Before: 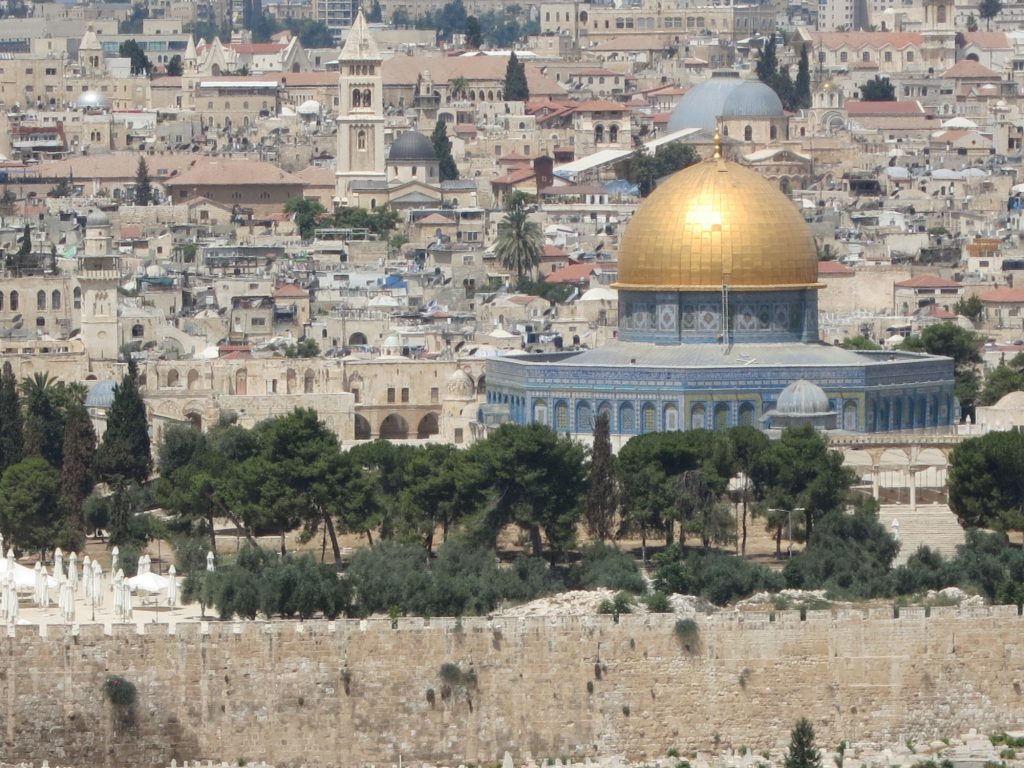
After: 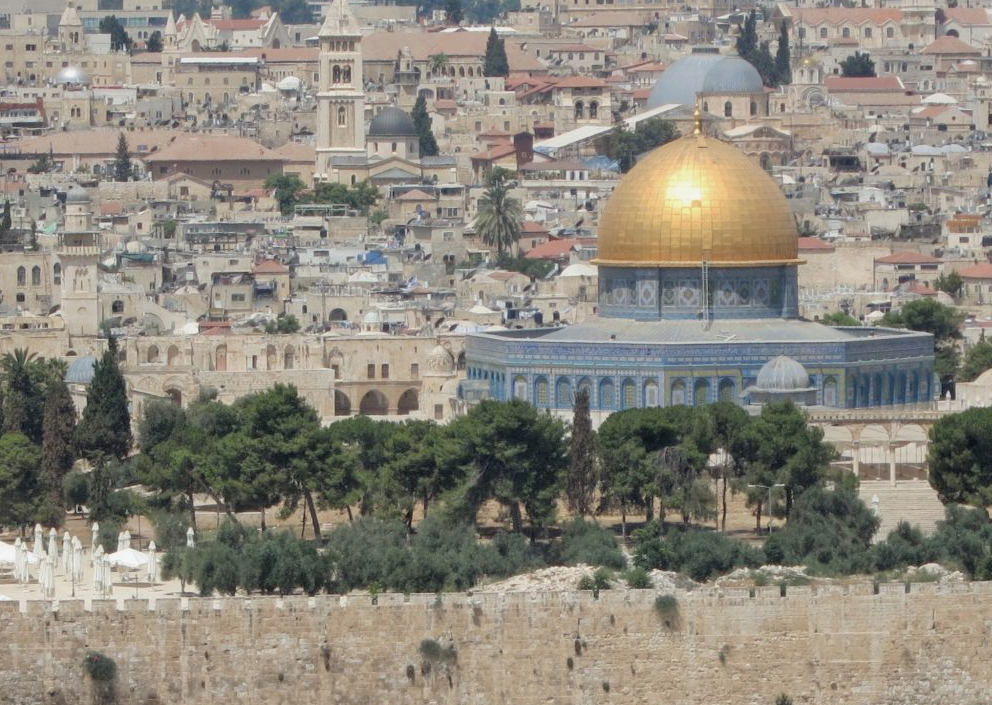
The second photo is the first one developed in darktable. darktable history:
crop: left 1.964%, top 3.251%, right 1.122%, bottom 4.933%
rgb levels: levels [[0.01, 0.419, 0.839], [0, 0.5, 1], [0, 0.5, 1]]
tone equalizer: -8 EV 0.25 EV, -7 EV 0.417 EV, -6 EV 0.417 EV, -5 EV 0.25 EV, -3 EV -0.25 EV, -2 EV -0.417 EV, -1 EV -0.417 EV, +0 EV -0.25 EV, edges refinement/feathering 500, mask exposure compensation -1.57 EV, preserve details guided filter
